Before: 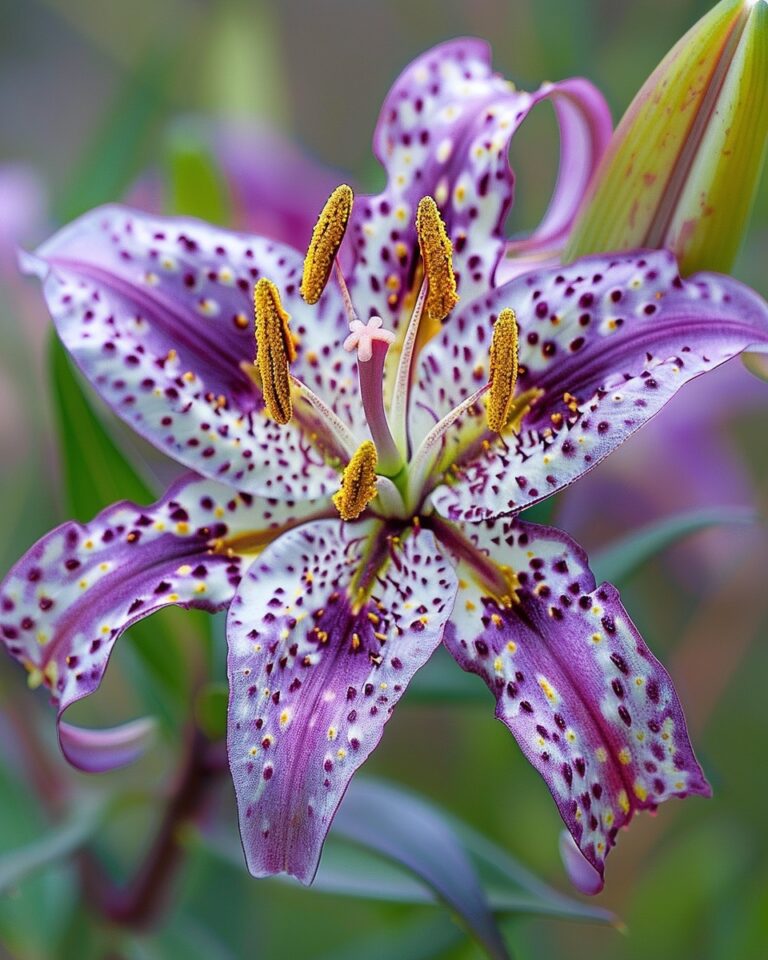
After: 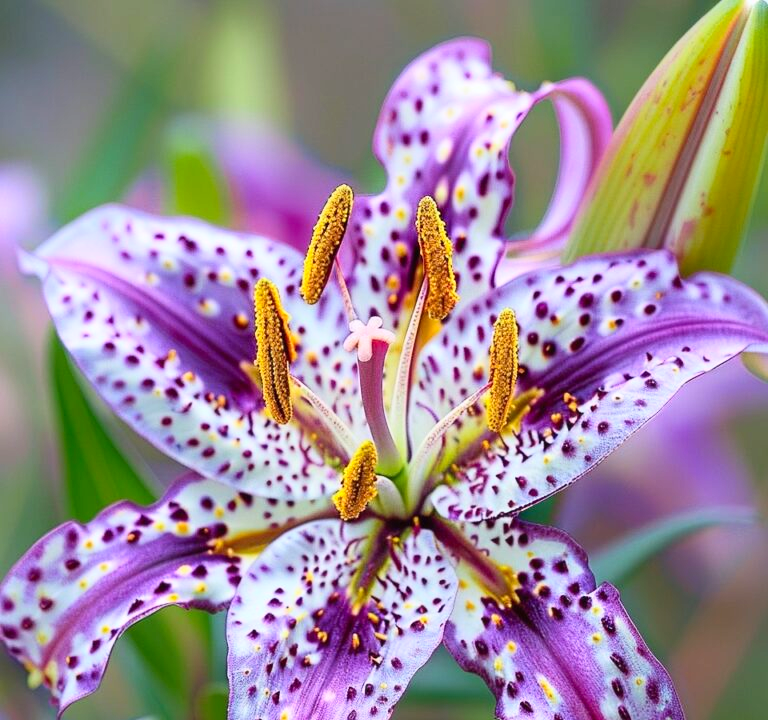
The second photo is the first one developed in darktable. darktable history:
crop: bottom 24.98%
contrast brightness saturation: contrast 0.201, brightness 0.163, saturation 0.228
